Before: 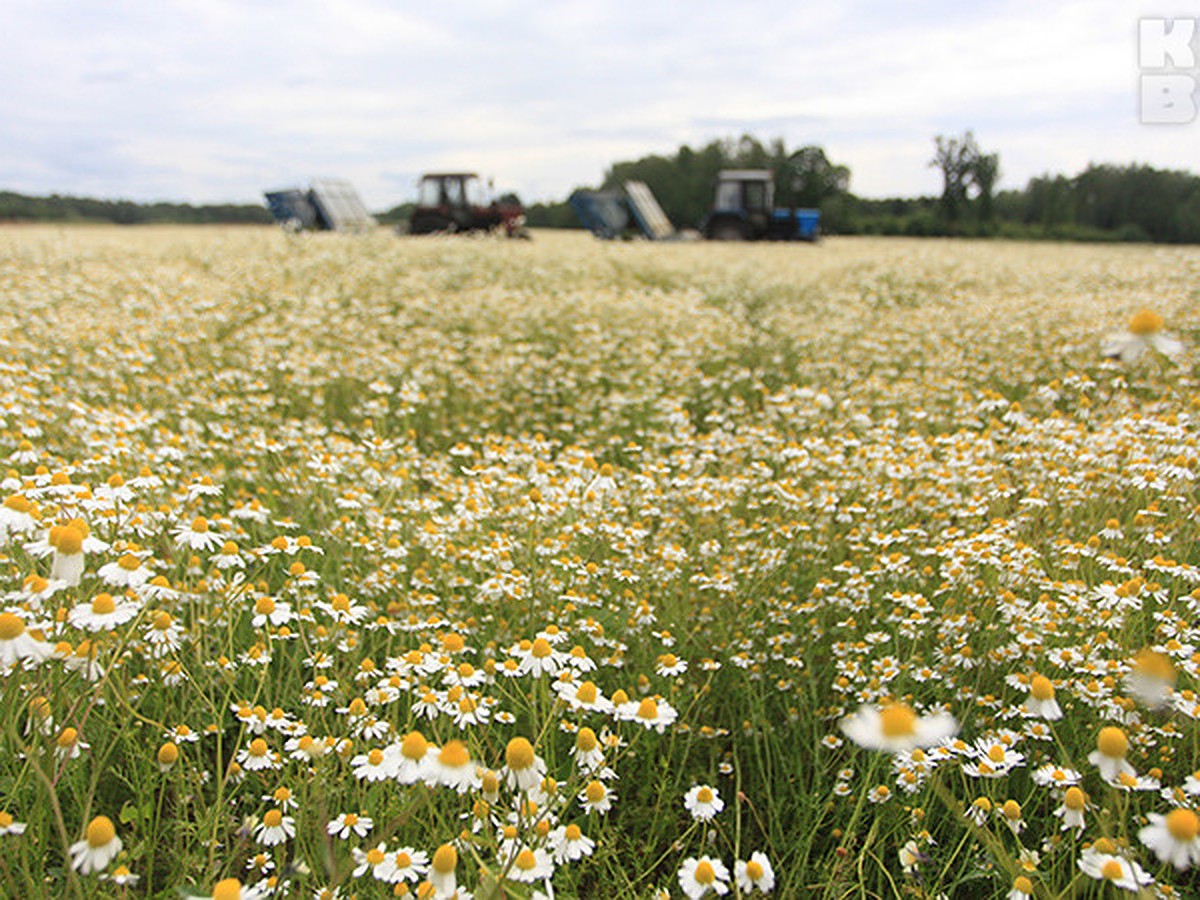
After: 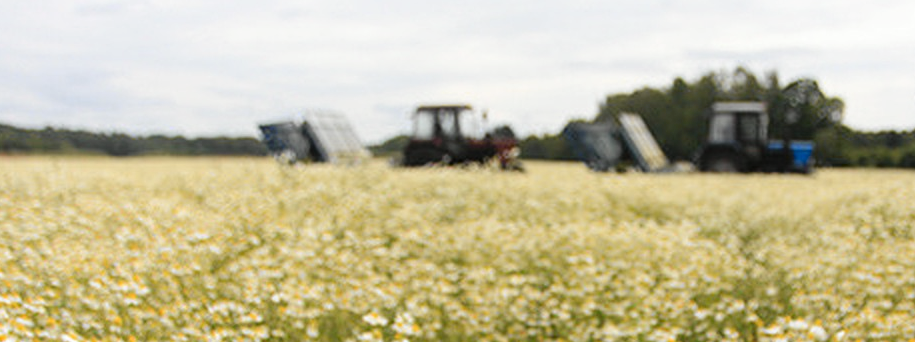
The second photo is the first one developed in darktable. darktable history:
tone curve: curves: ch0 [(0, 0) (0.037, 0.025) (0.131, 0.093) (0.275, 0.256) (0.497, 0.51) (0.617, 0.643) (0.704, 0.732) (0.813, 0.832) (0.911, 0.925) (0.997, 0.995)]; ch1 [(0, 0) (0.301, 0.3) (0.444, 0.45) (0.493, 0.495) (0.507, 0.503) (0.534, 0.533) (0.582, 0.58) (0.658, 0.693) (0.746, 0.77) (1, 1)]; ch2 [(0, 0) (0.246, 0.233) (0.36, 0.352) (0.415, 0.418) (0.476, 0.492) (0.502, 0.504) (0.525, 0.518) (0.539, 0.544) (0.586, 0.602) (0.634, 0.651) (0.706, 0.727) (0.853, 0.852) (1, 0.951)], color space Lab, independent channels, preserve colors none
crop: left 0.579%, top 7.627%, right 23.167%, bottom 54.275%
